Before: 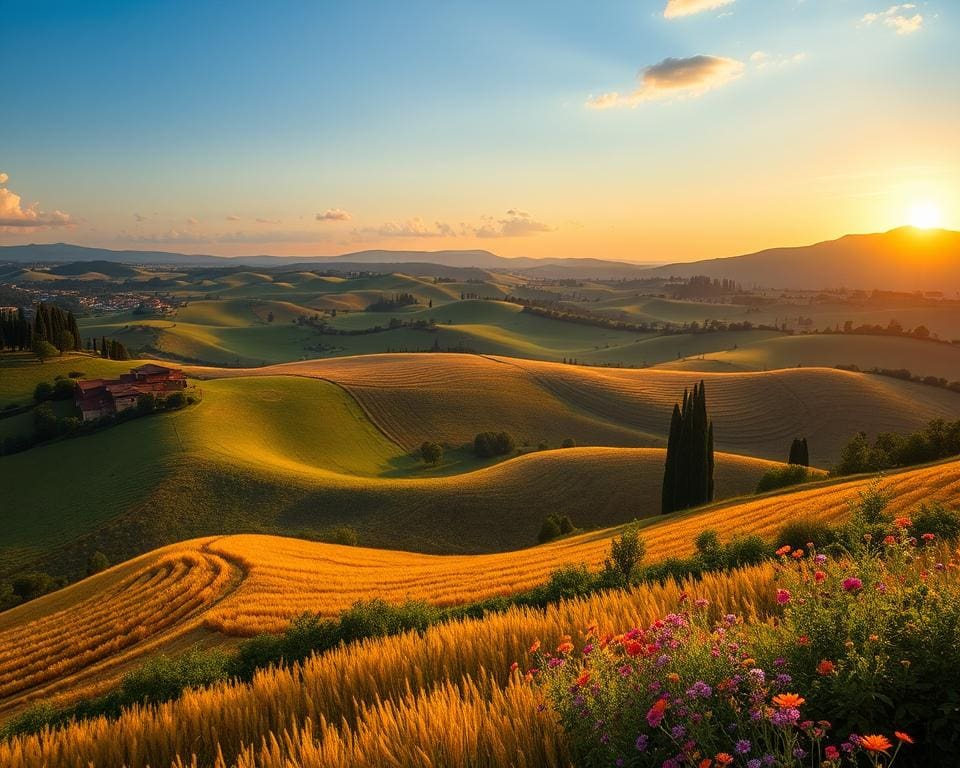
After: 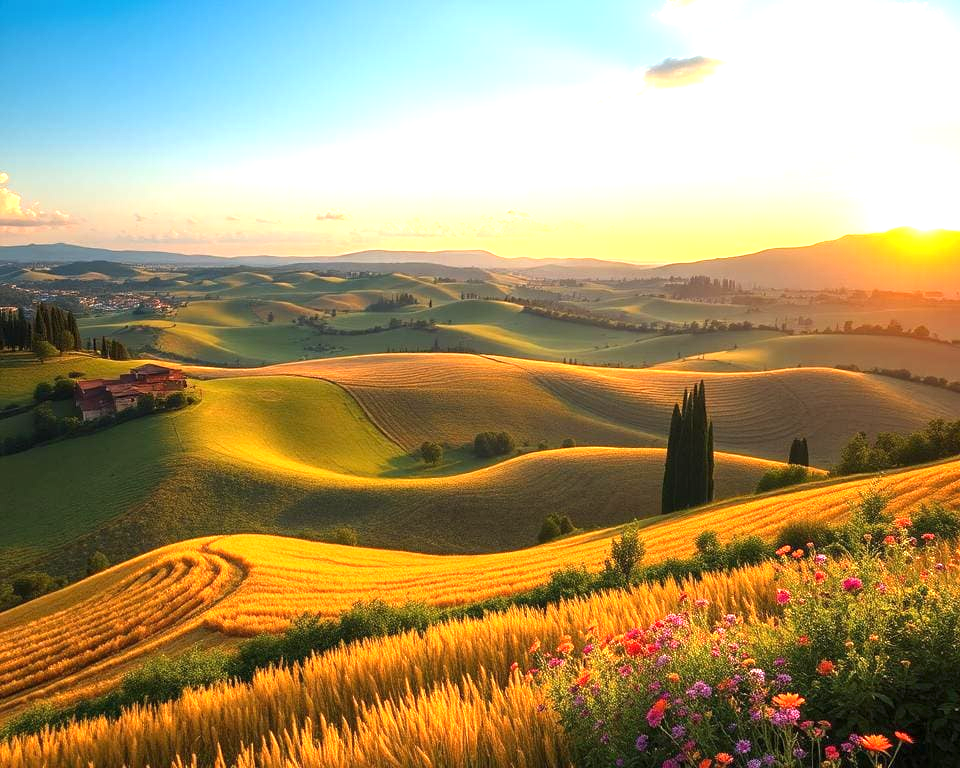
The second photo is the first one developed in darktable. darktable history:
exposure: black level correction 0, exposure 1.192 EV, compensate exposure bias true, compensate highlight preservation false
